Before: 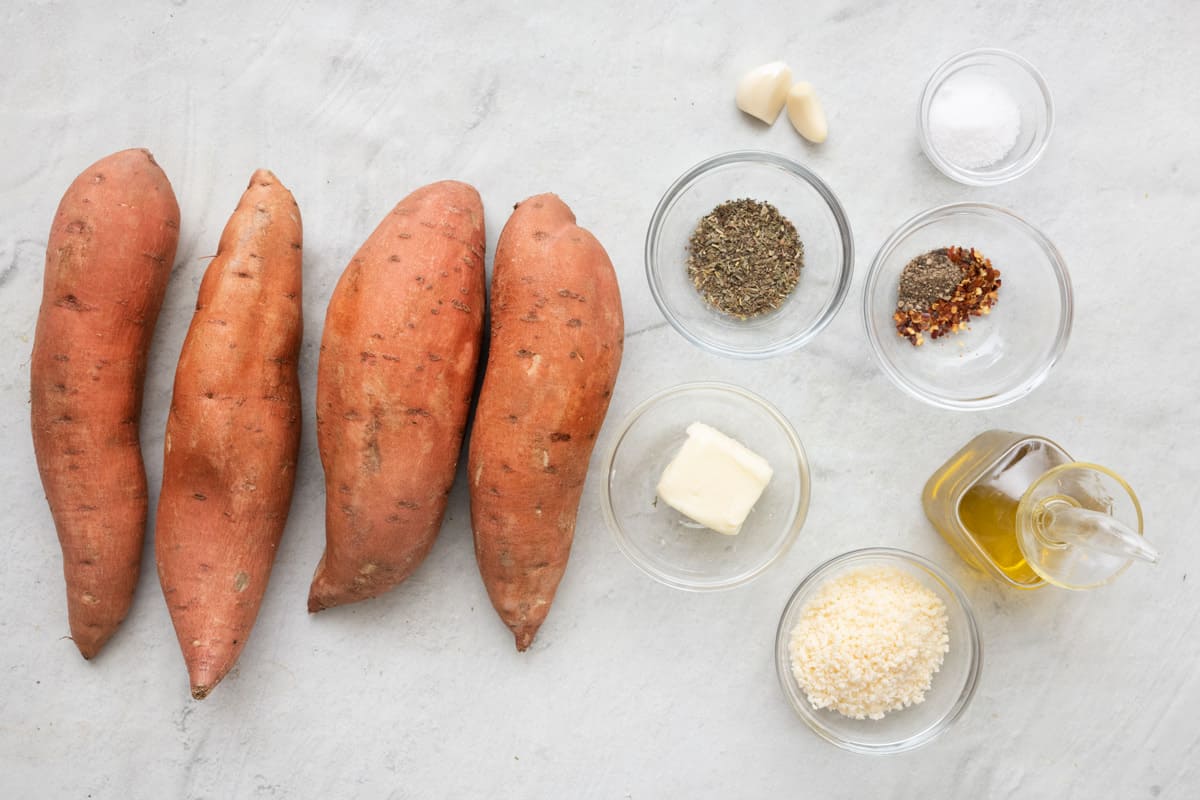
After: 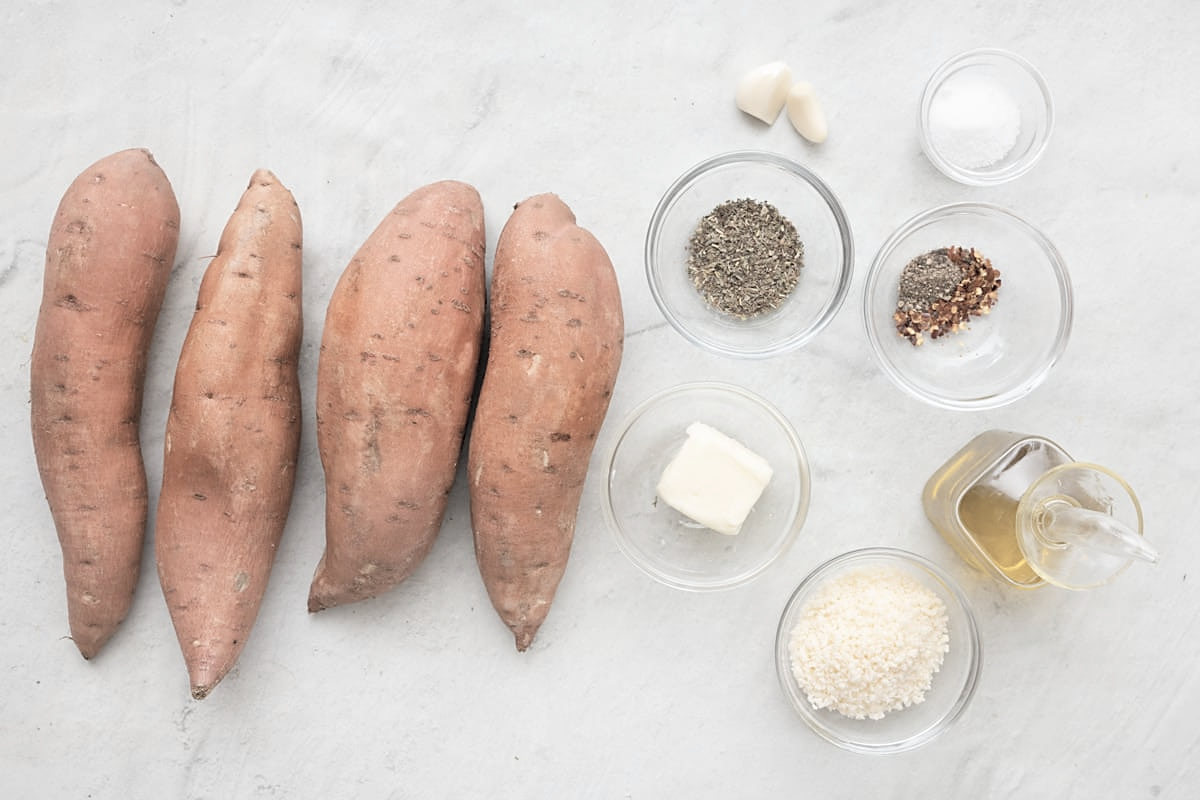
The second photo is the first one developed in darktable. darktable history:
sharpen: radius 1.907, amount 0.397, threshold 1.214
contrast brightness saturation: brightness 0.183, saturation -0.488
